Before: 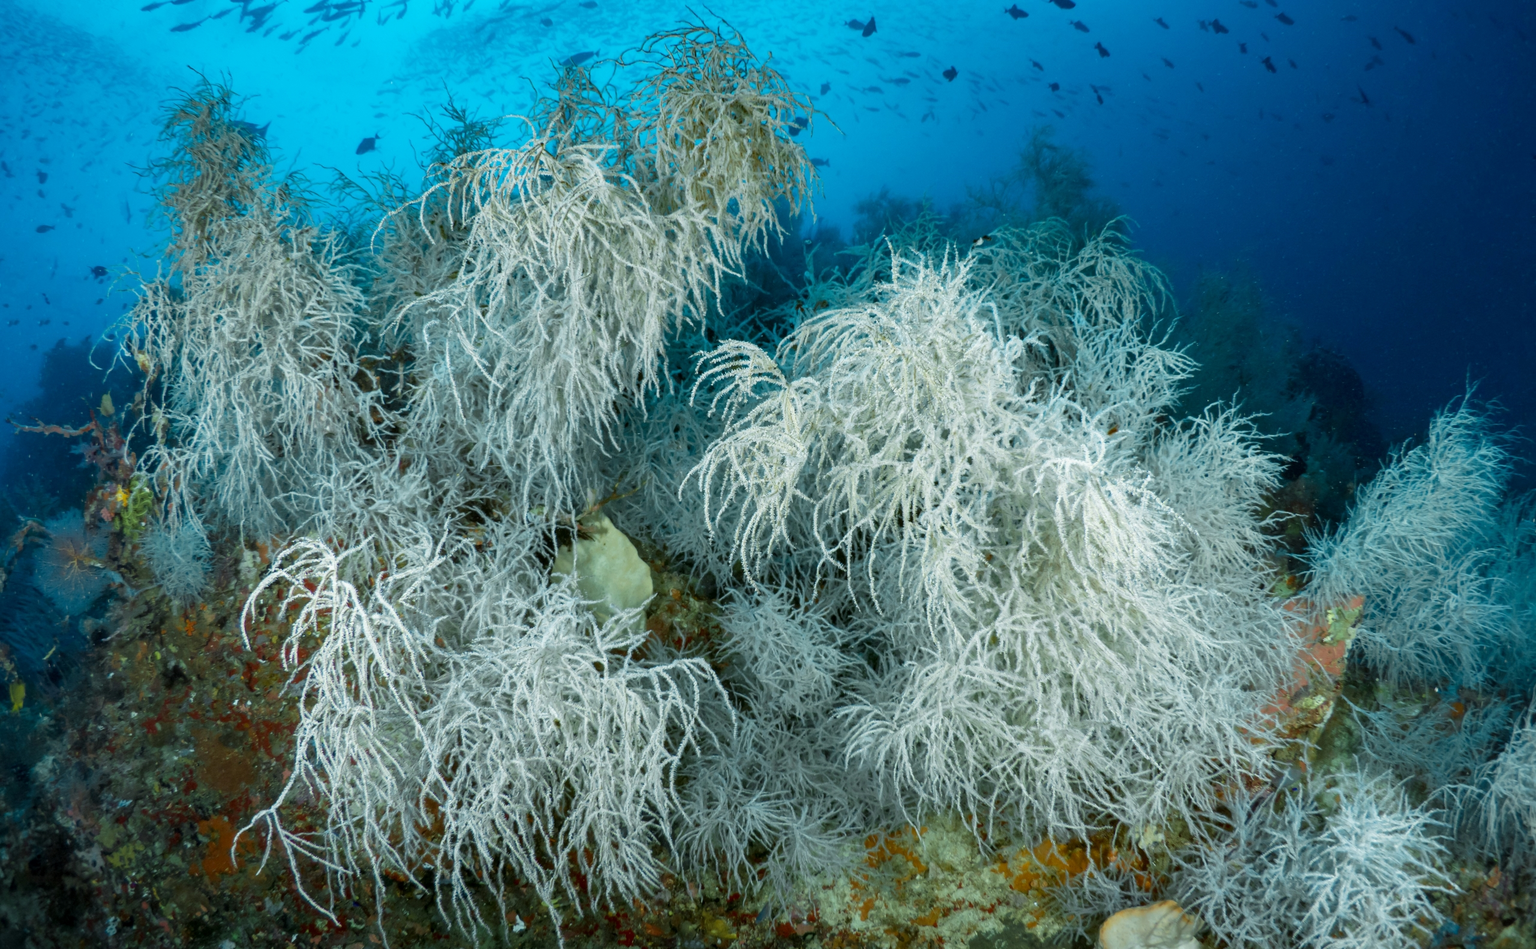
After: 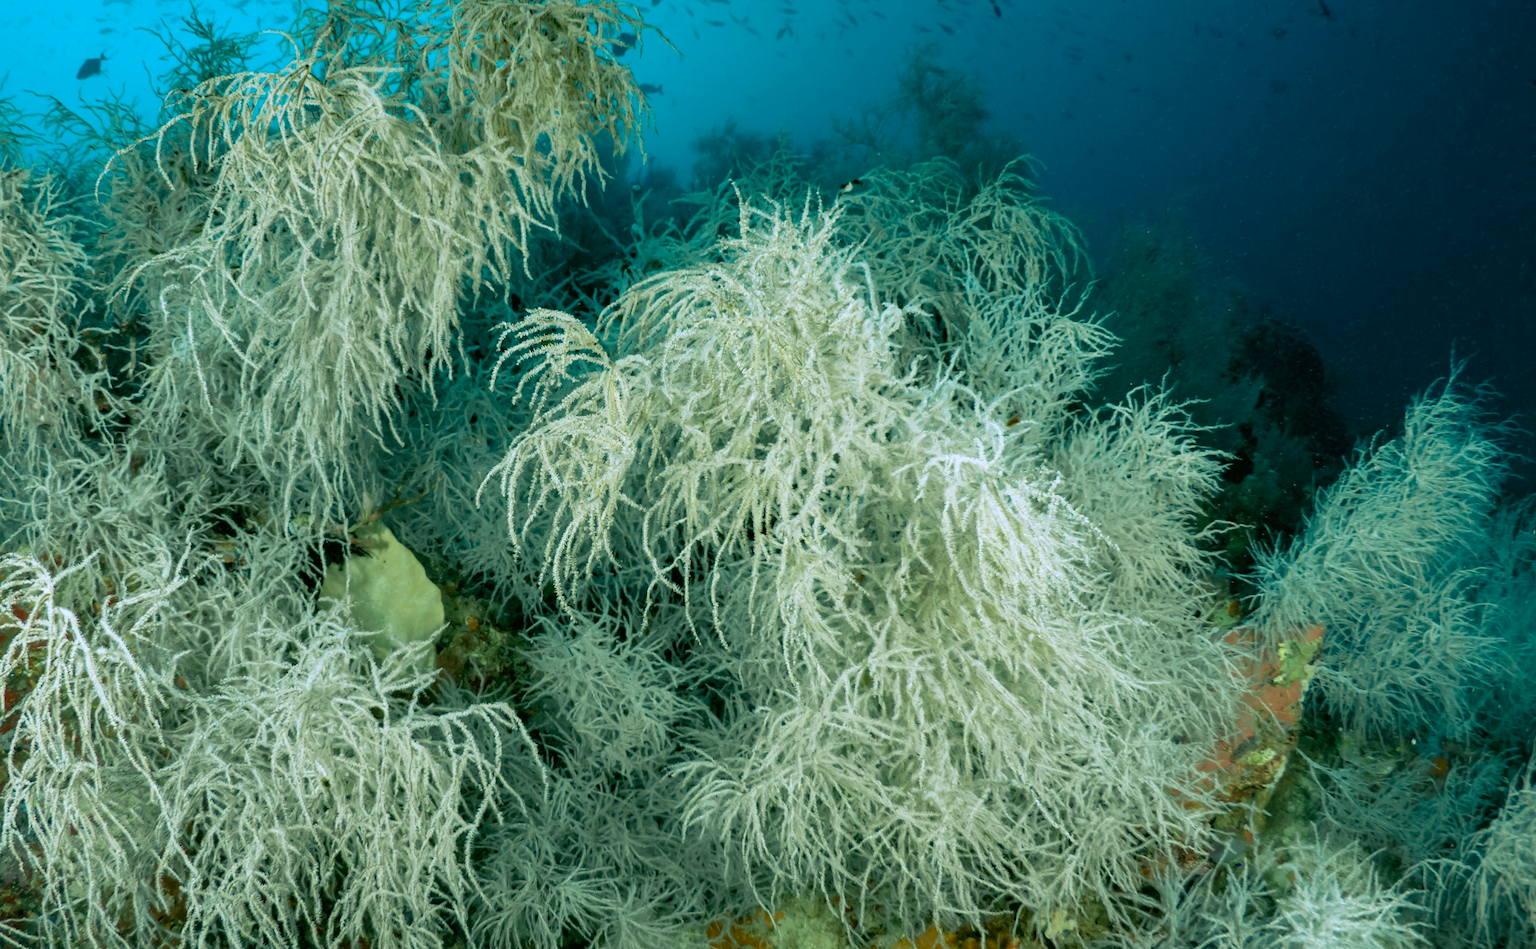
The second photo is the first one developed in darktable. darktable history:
crop: left 19.159%, top 9.58%, bottom 9.58%
rgb levels: levels [[0.01, 0.419, 0.839], [0, 0.5, 1], [0, 0.5, 1]]
rgb curve: curves: ch0 [(0.123, 0.061) (0.995, 0.887)]; ch1 [(0.06, 0.116) (1, 0.906)]; ch2 [(0, 0) (0.824, 0.69) (1, 1)], mode RGB, independent channels, compensate middle gray true
